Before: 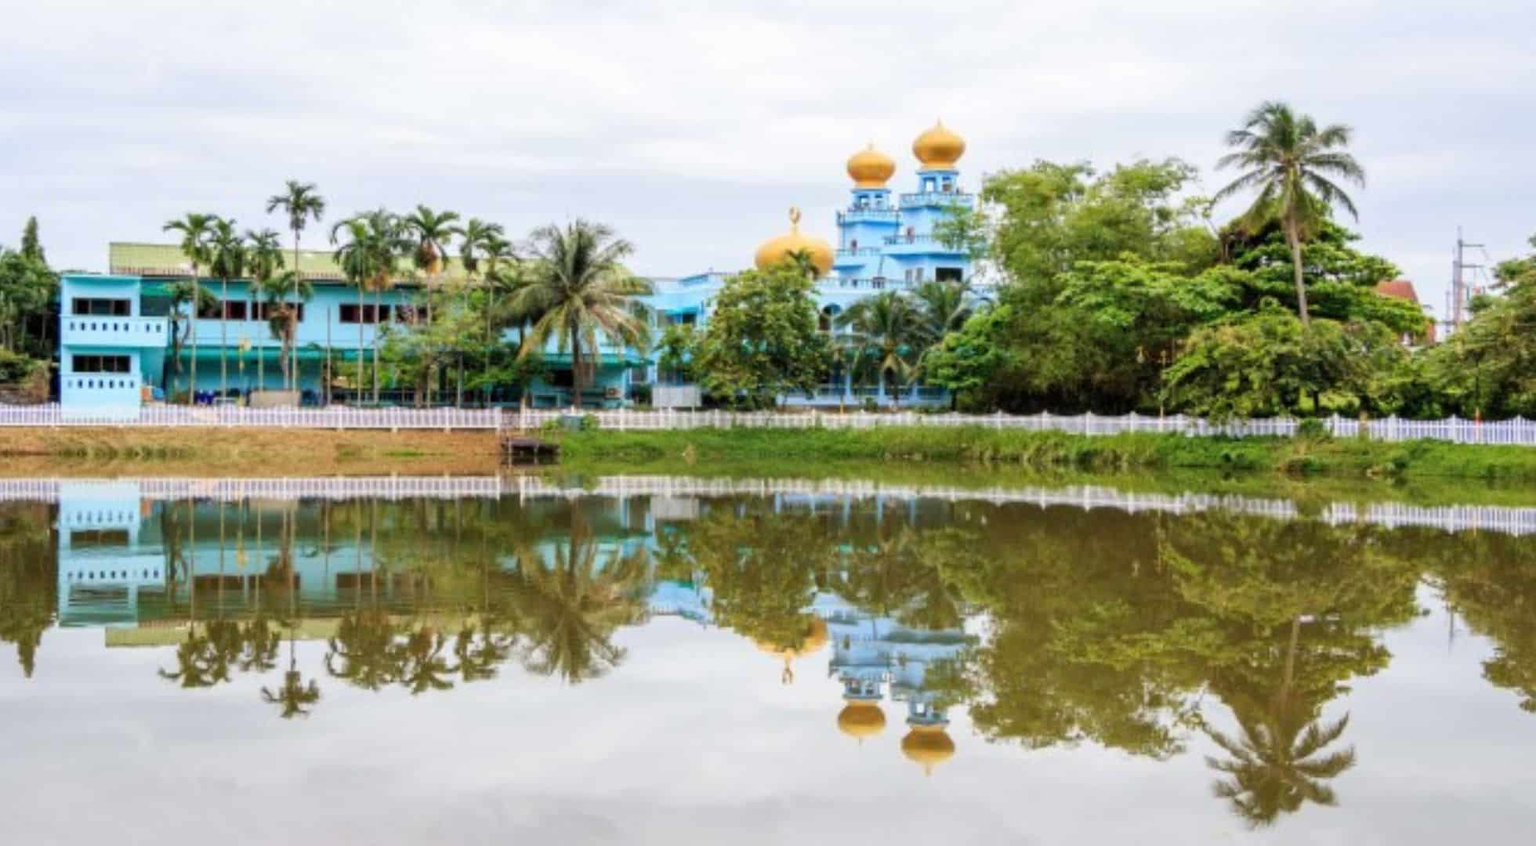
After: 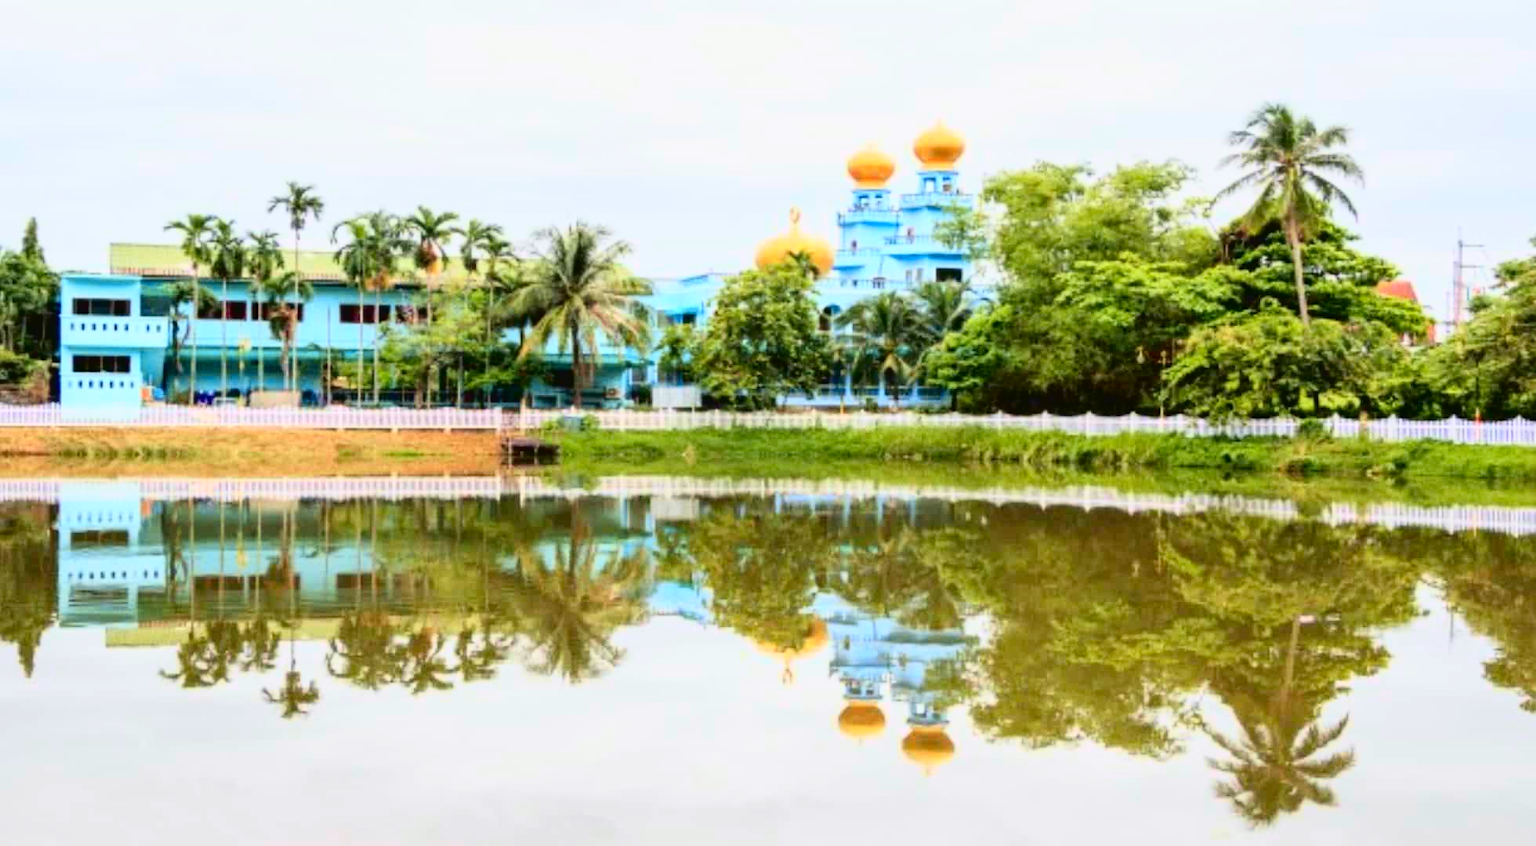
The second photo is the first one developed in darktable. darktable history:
tone curve: curves: ch0 [(0.003, 0.032) (0.037, 0.037) (0.142, 0.117) (0.279, 0.311) (0.405, 0.49) (0.526, 0.651) (0.722, 0.857) (0.875, 0.946) (1, 0.98)]; ch1 [(0, 0) (0.305, 0.325) (0.453, 0.437) (0.482, 0.473) (0.501, 0.498) (0.515, 0.523) (0.559, 0.591) (0.6, 0.659) (0.656, 0.71) (1, 1)]; ch2 [(0, 0) (0.323, 0.277) (0.424, 0.396) (0.479, 0.484) (0.499, 0.502) (0.515, 0.537) (0.564, 0.595) (0.644, 0.703) (0.742, 0.803) (1, 1)], color space Lab, independent channels, preserve colors none
